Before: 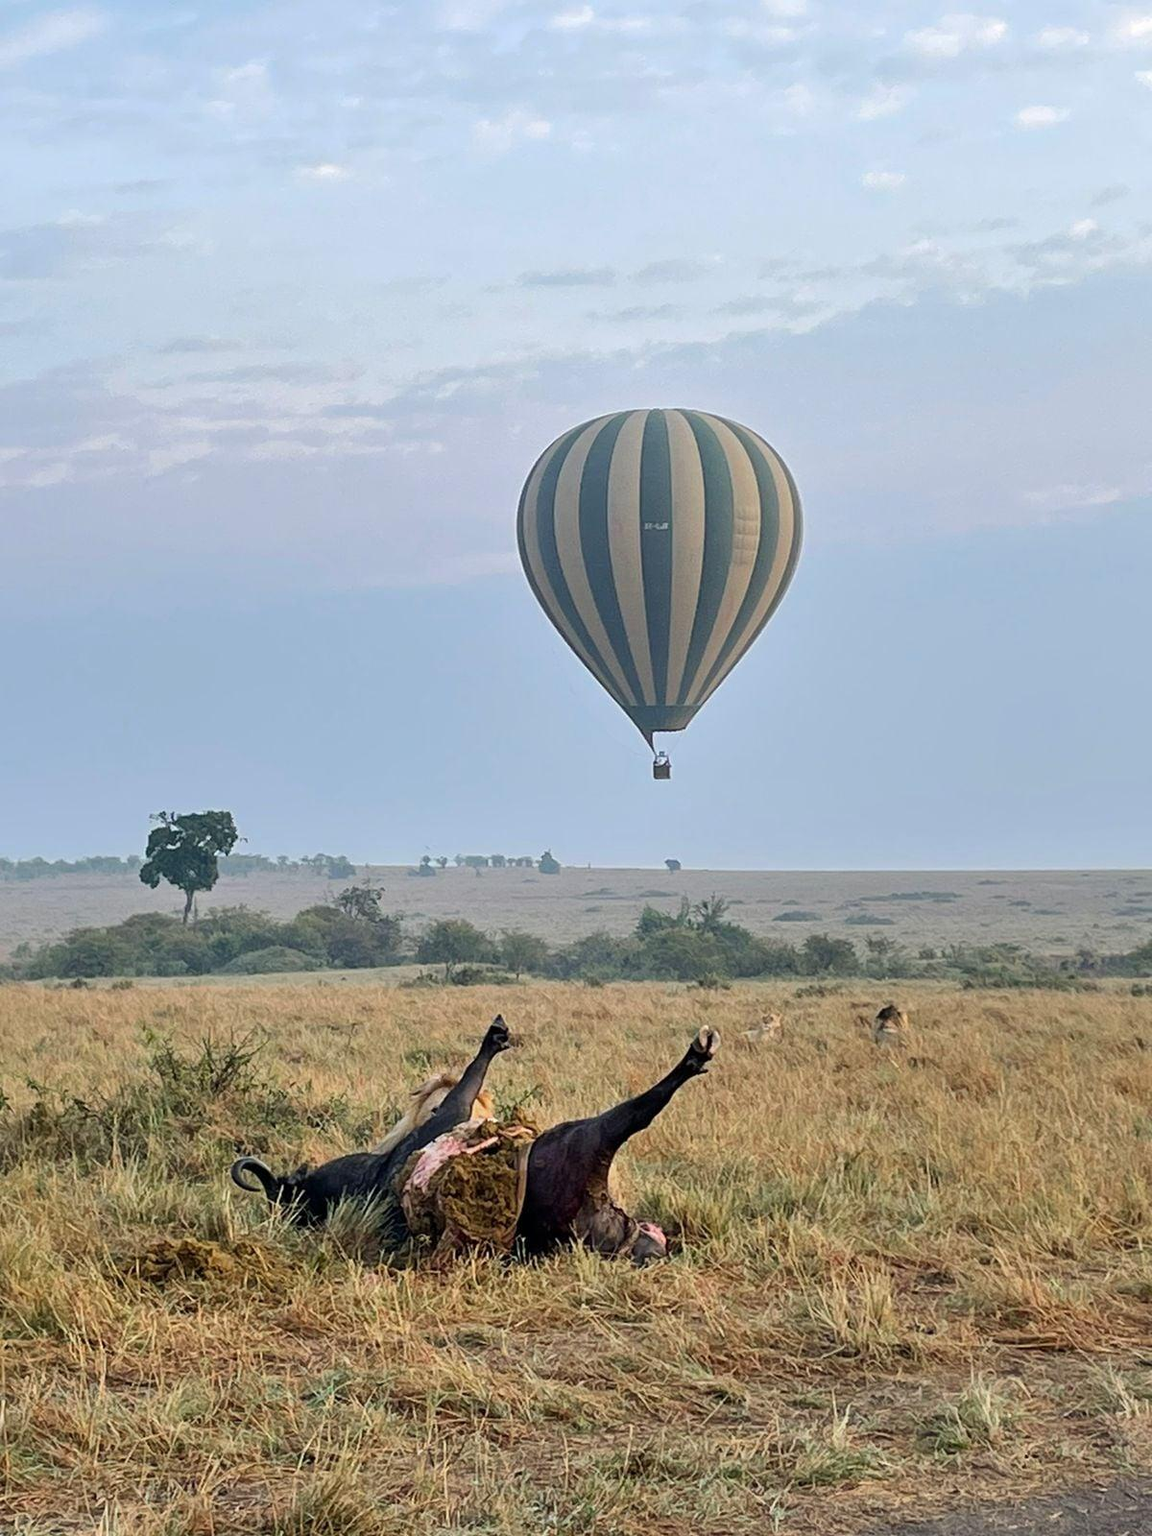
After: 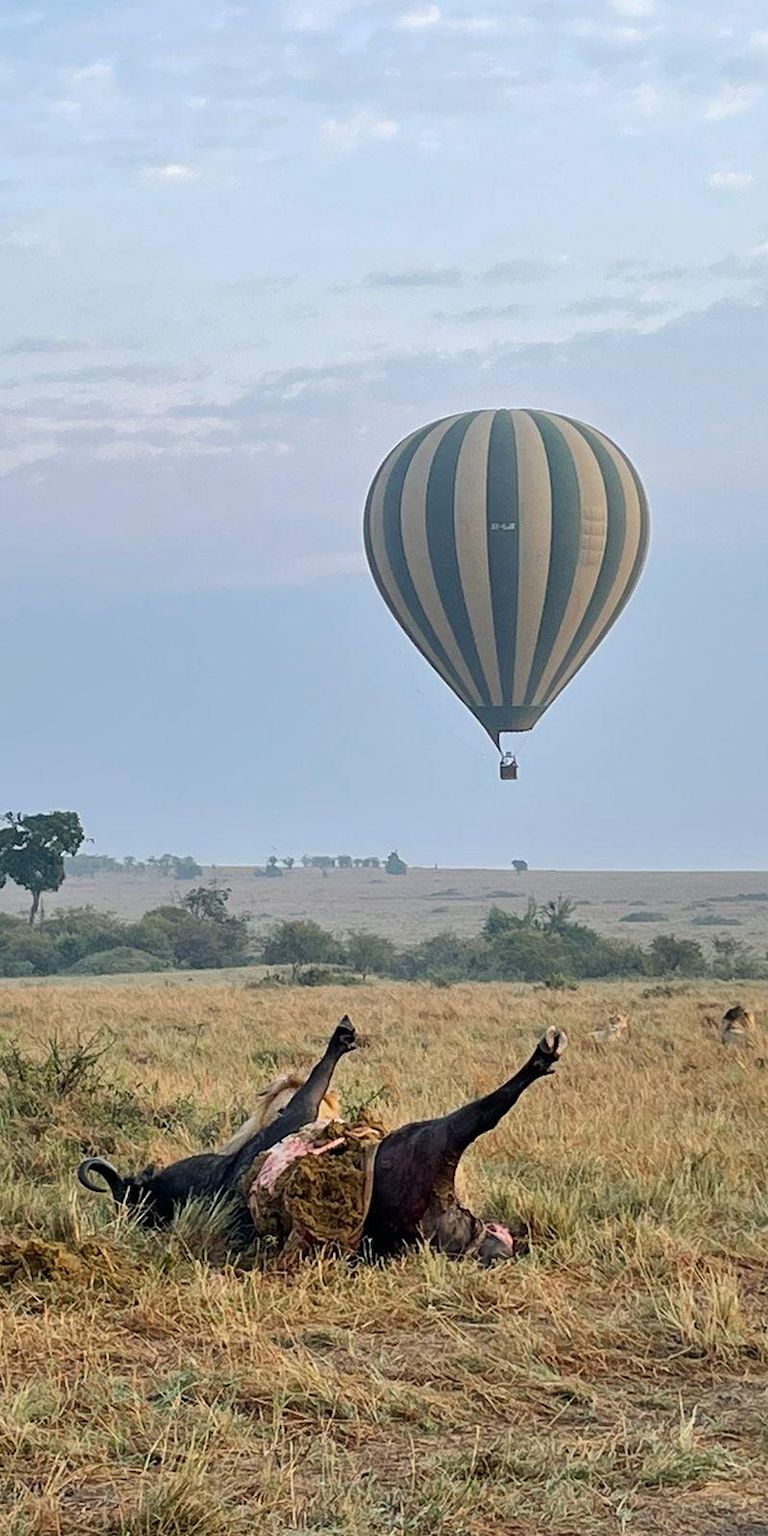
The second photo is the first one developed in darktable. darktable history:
crop and rotate: left 13.392%, right 19.909%
